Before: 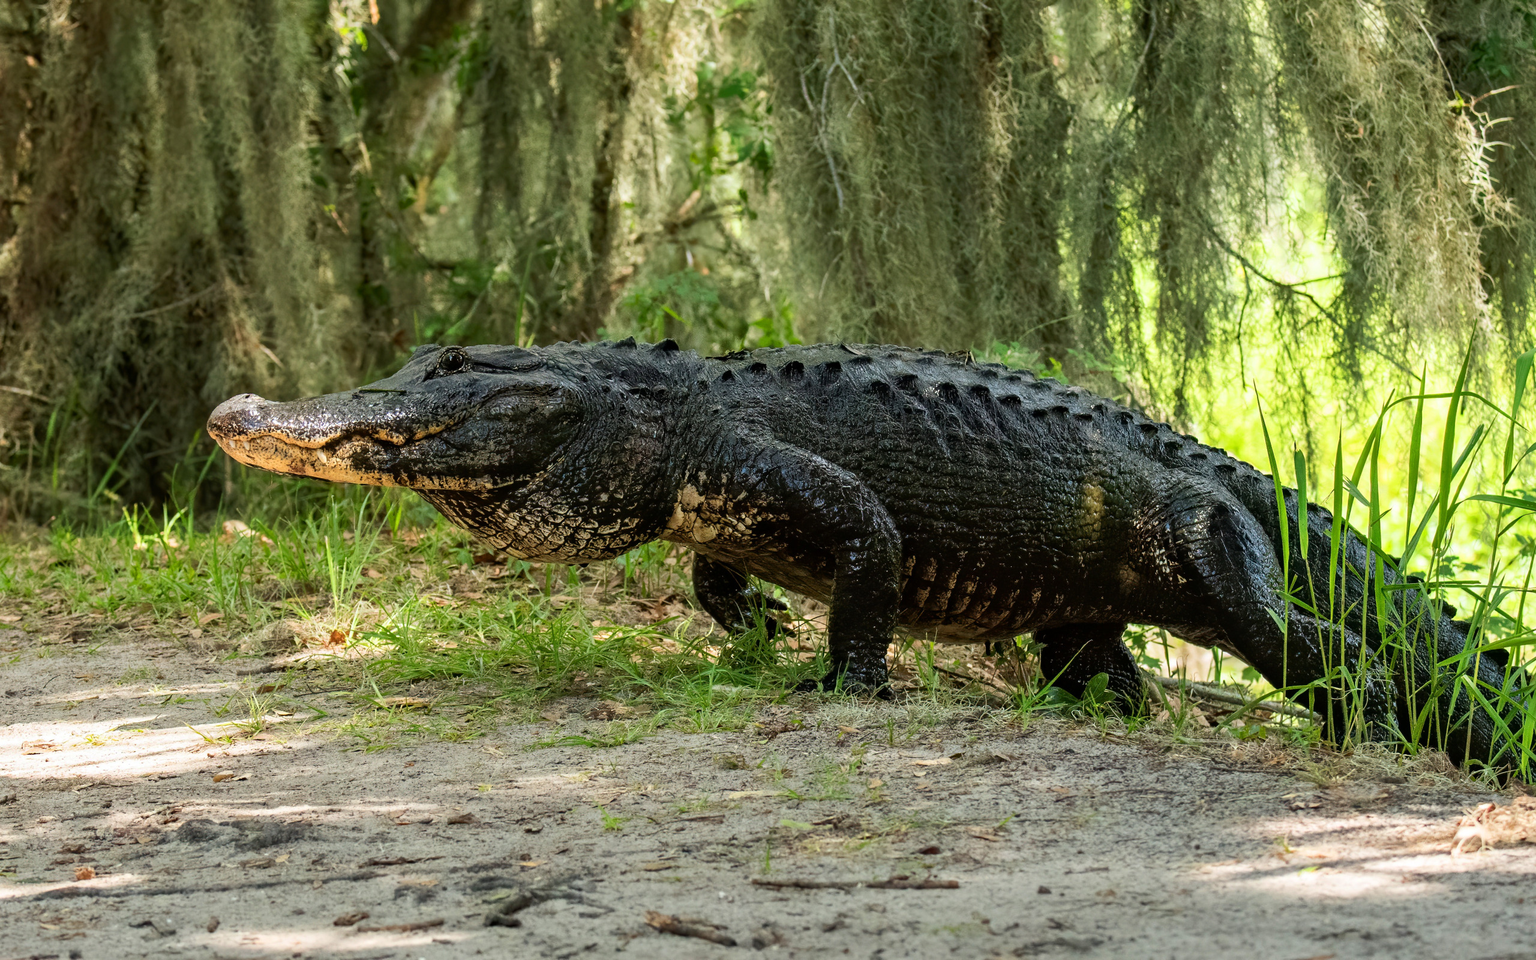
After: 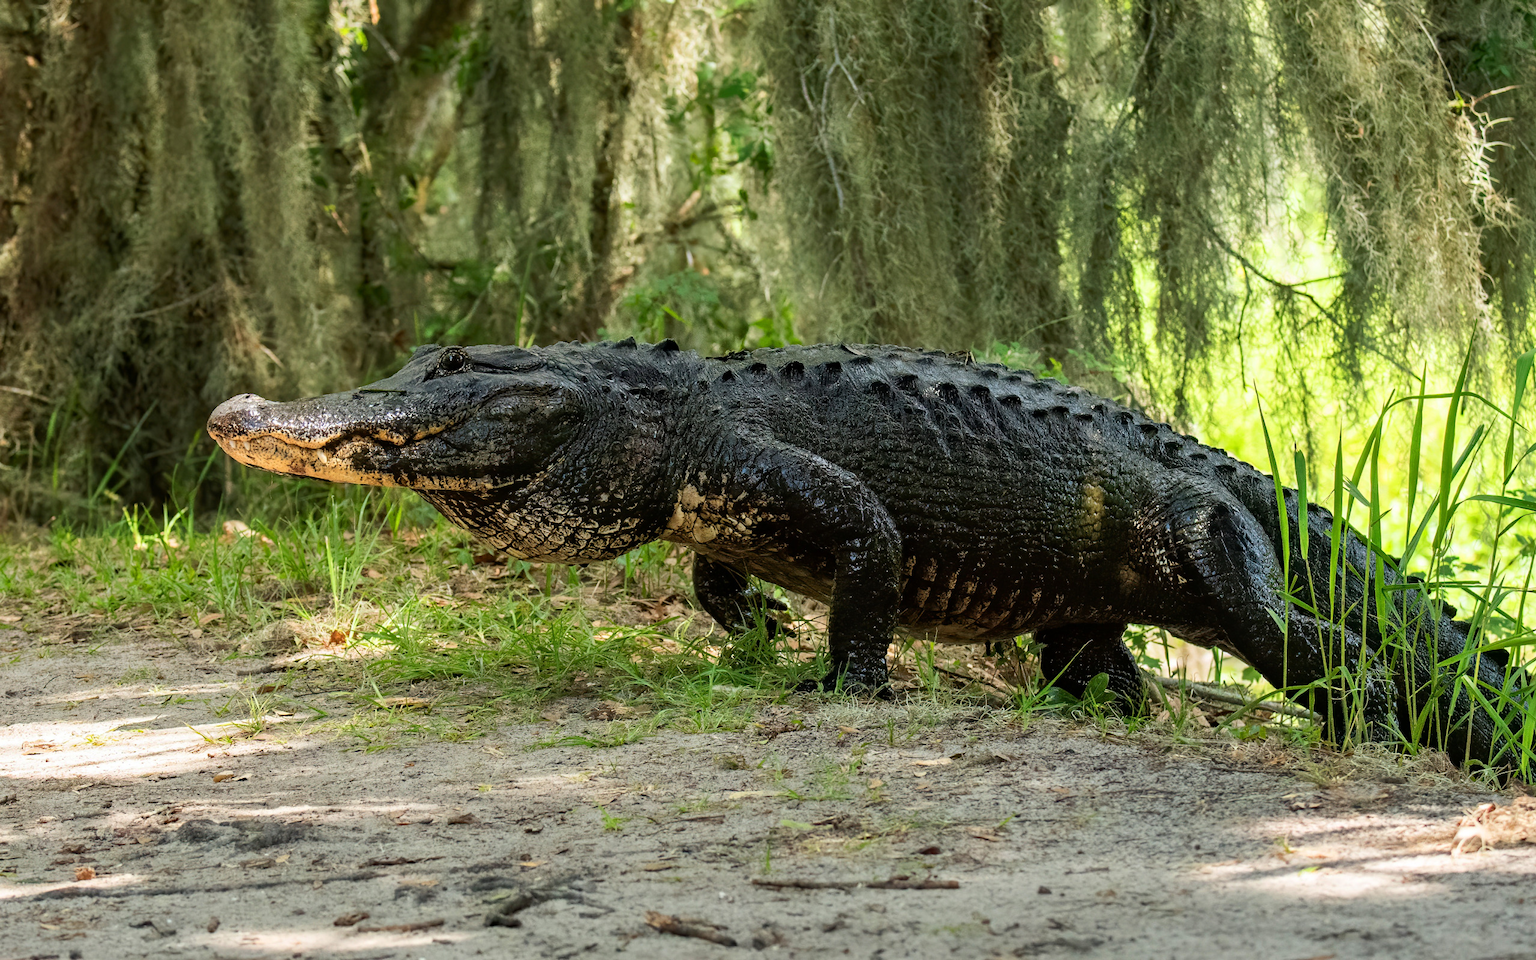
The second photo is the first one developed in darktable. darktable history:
levels: black 0.051%
